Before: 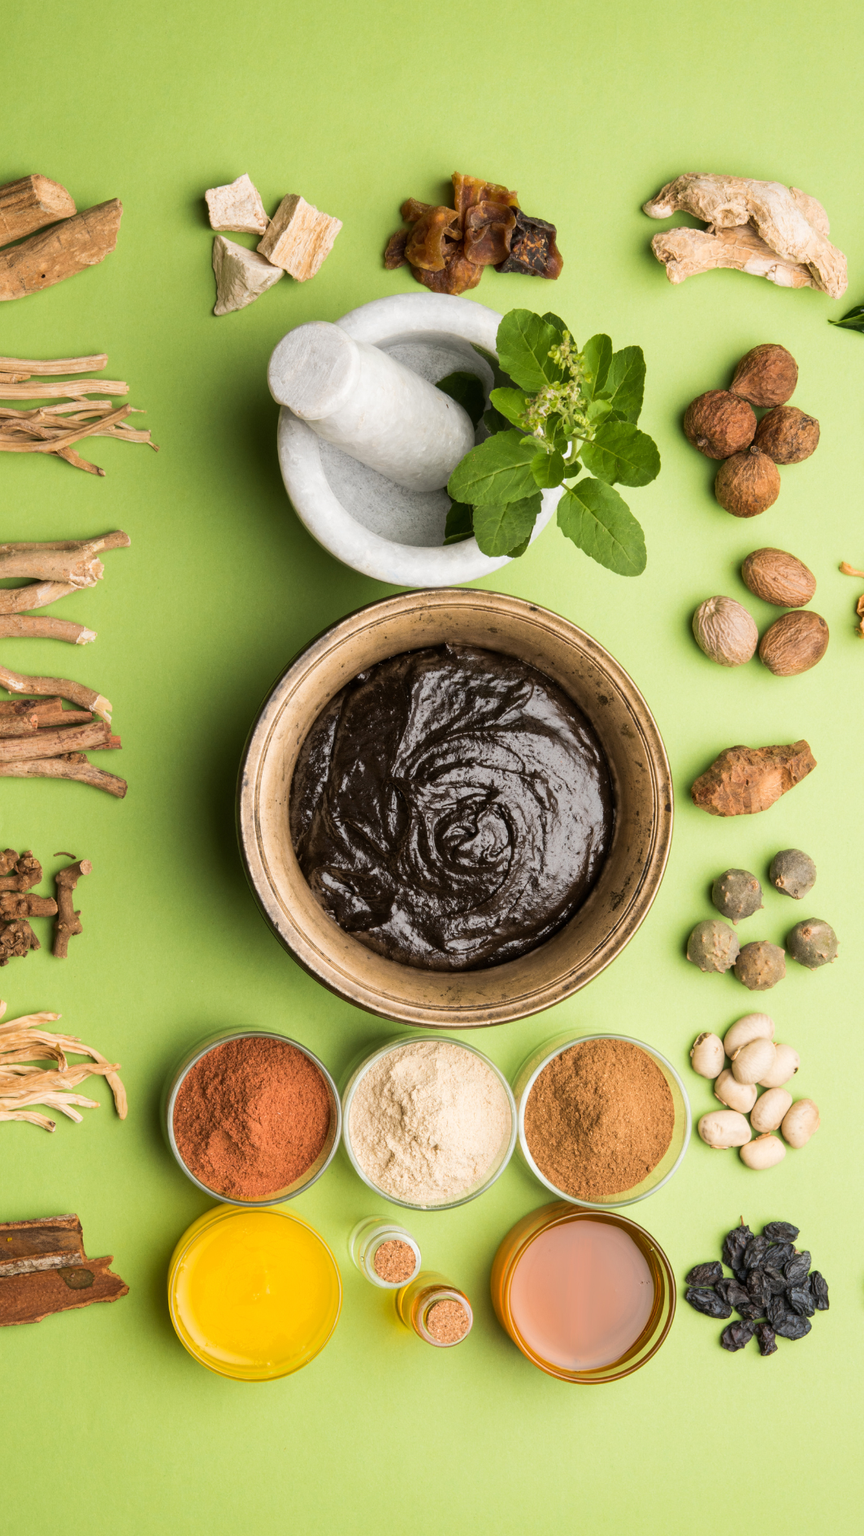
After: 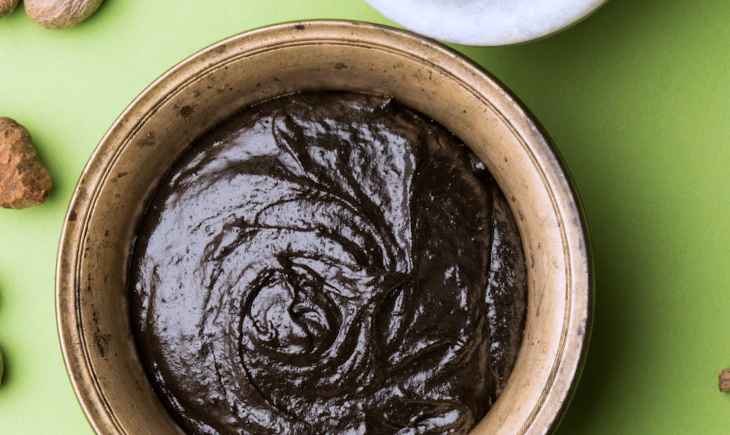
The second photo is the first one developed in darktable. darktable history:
crop and rotate: angle 16.12°, top 30.835%, bottom 35.653%
white balance: red 0.967, blue 1.119, emerald 0.756
